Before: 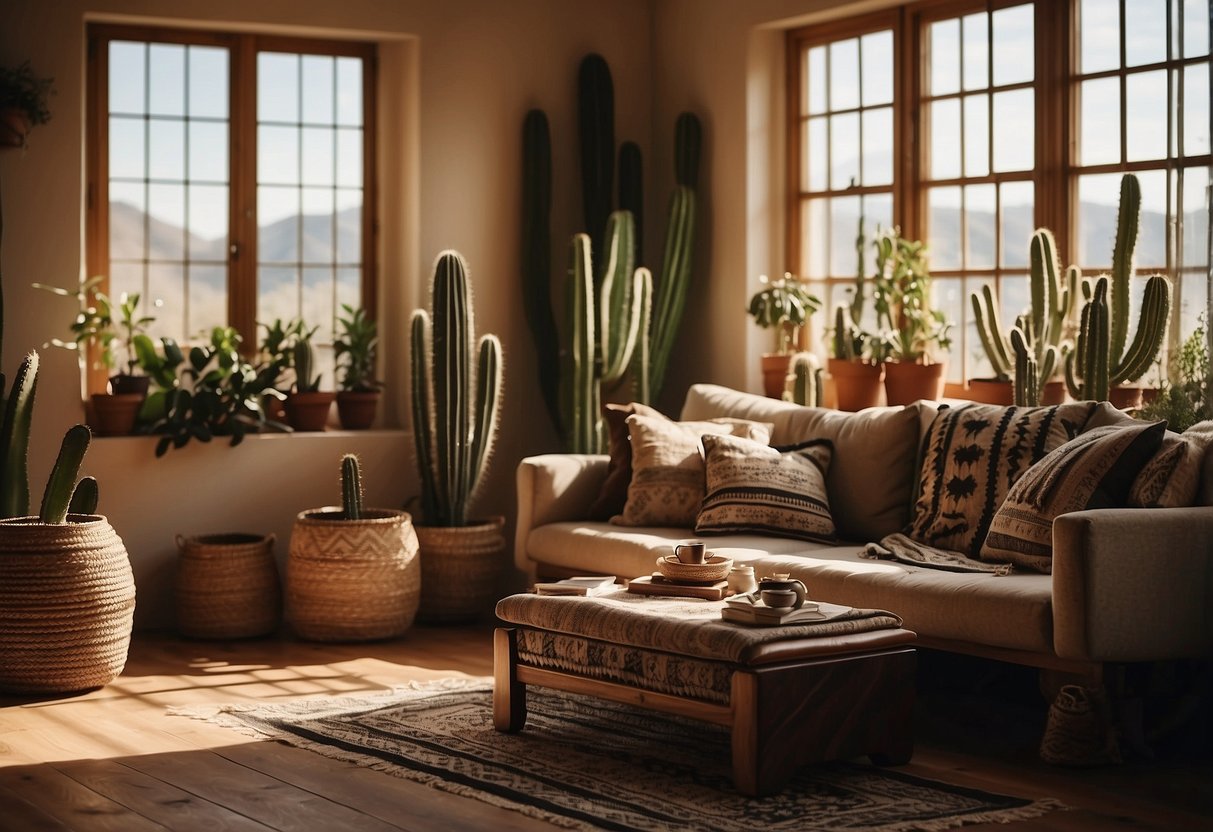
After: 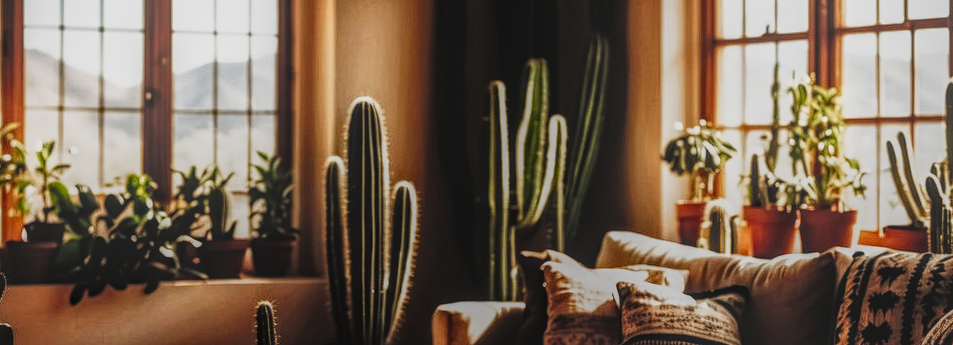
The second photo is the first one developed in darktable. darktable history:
crop: left 7.036%, top 18.398%, right 14.379%, bottom 40.043%
color balance: input saturation 100.43%, contrast fulcrum 14.22%, output saturation 70.41%
tone curve: curves: ch0 [(0, 0) (0.003, 0.002) (0.011, 0.005) (0.025, 0.011) (0.044, 0.017) (0.069, 0.021) (0.1, 0.027) (0.136, 0.035) (0.177, 0.05) (0.224, 0.076) (0.277, 0.126) (0.335, 0.212) (0.399, 0.333) (0.468, 0.473) (0.543, 0.627) (0.623, 0.784) (0.709, 0.9) (0.801, 0.963) (0.898, 0.988) (1, 1)], preserve colors none
local contrast: highlights 20%, shadows 30%, detail 200%, midtone range 0.2
